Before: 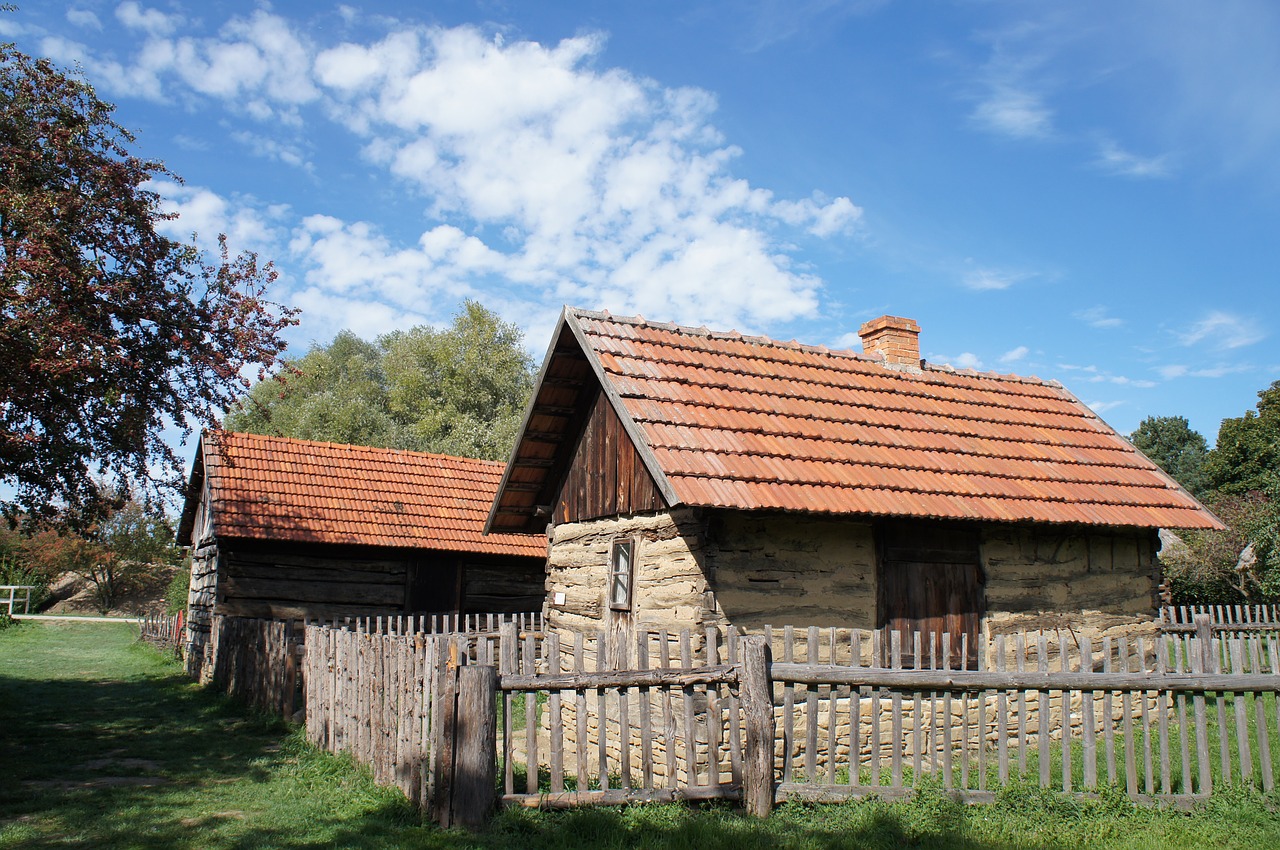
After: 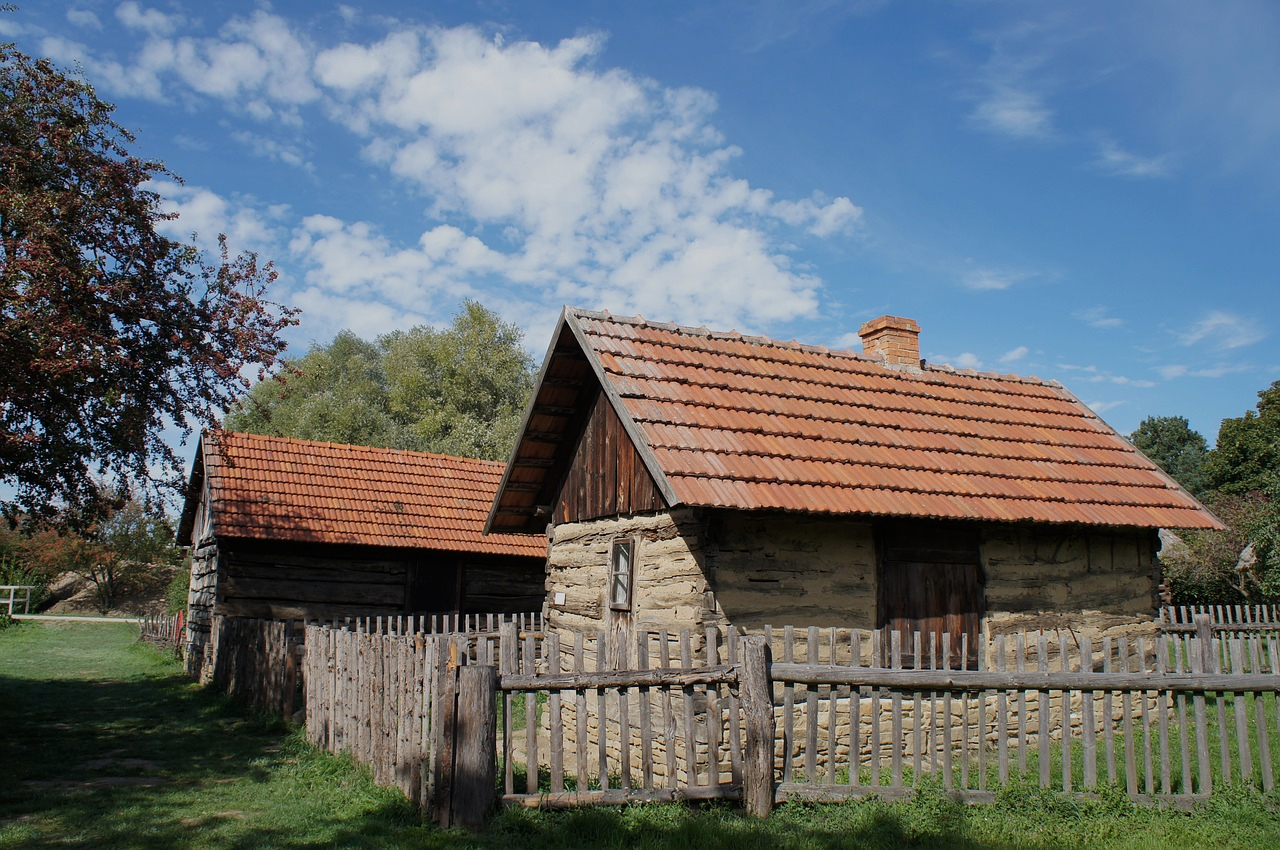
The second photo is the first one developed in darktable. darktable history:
exposure: exposure -0.545 EV, compensate exposure bias true, compensate highlight preservation false
